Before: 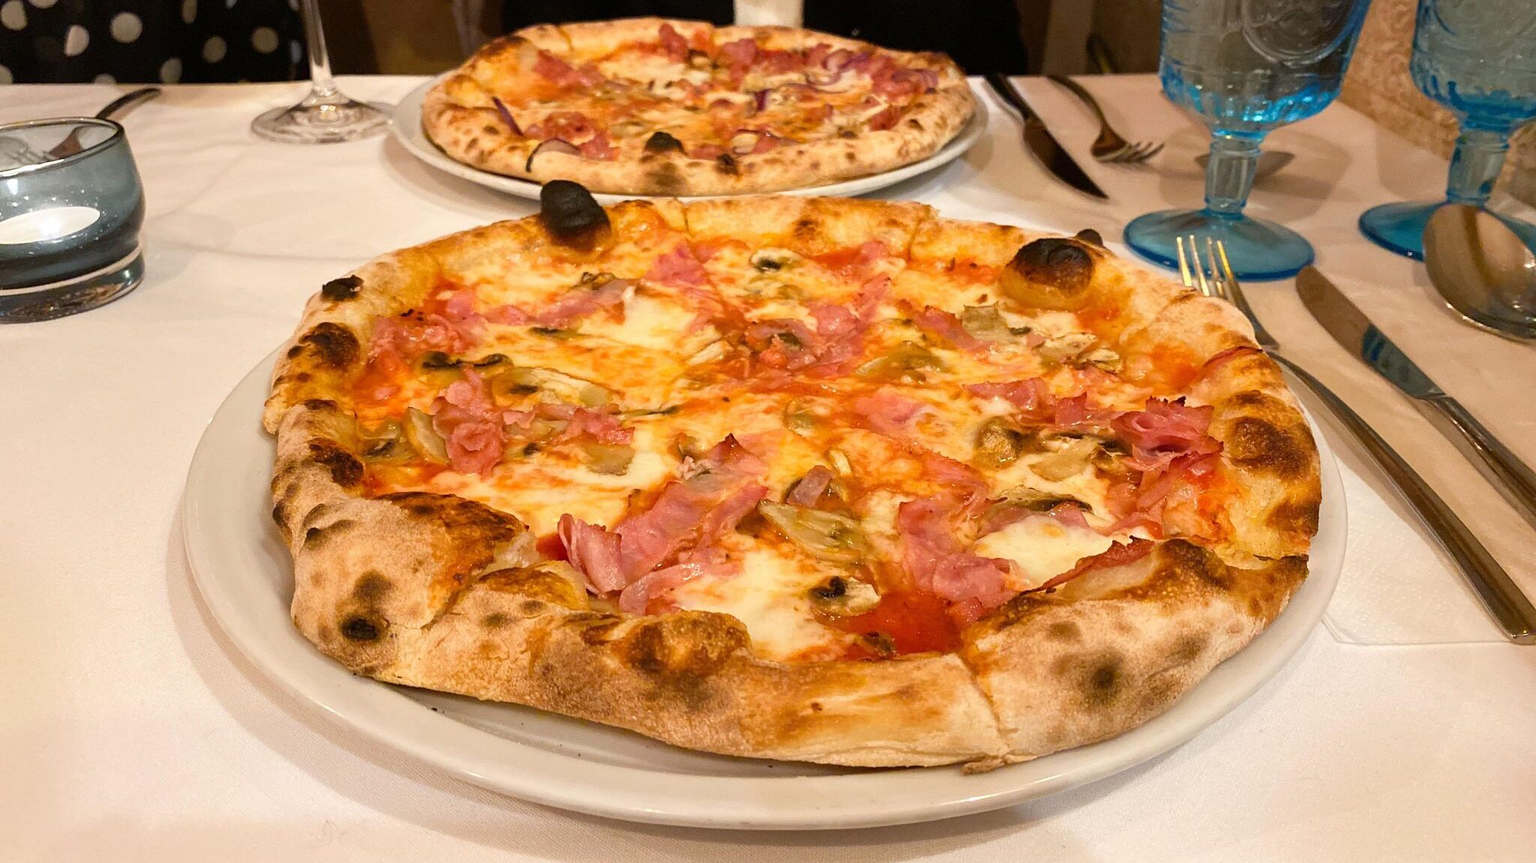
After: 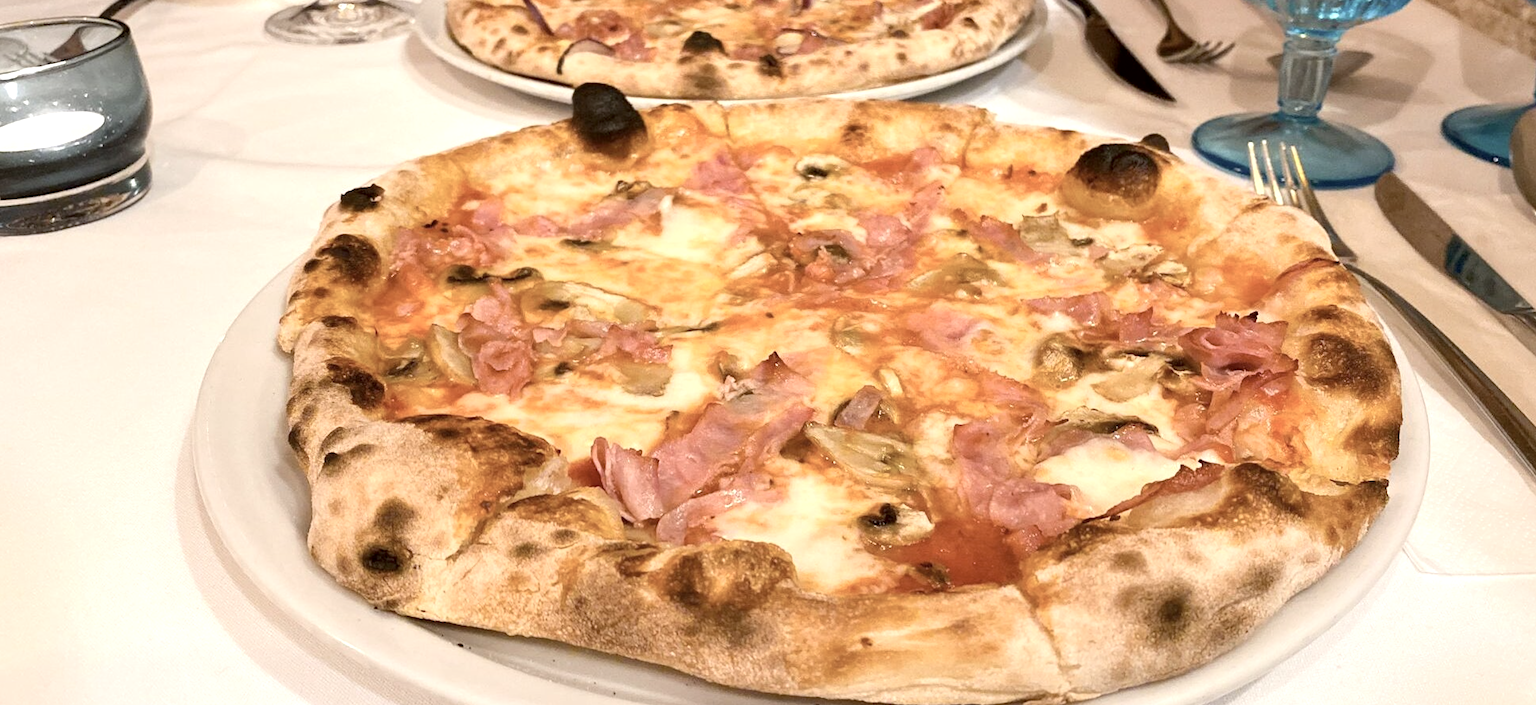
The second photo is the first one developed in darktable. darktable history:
tone equalizer: on, module defaults
contrast brightness saturation: contrast 0.104, saturation -0.373
exposure: black level correction 0.004, exposure 0.418 EV, compensate highlight preservation false
crop and rotate: angle 0.085°, top 11.871%, right 5.605%, bottom 10.93%
